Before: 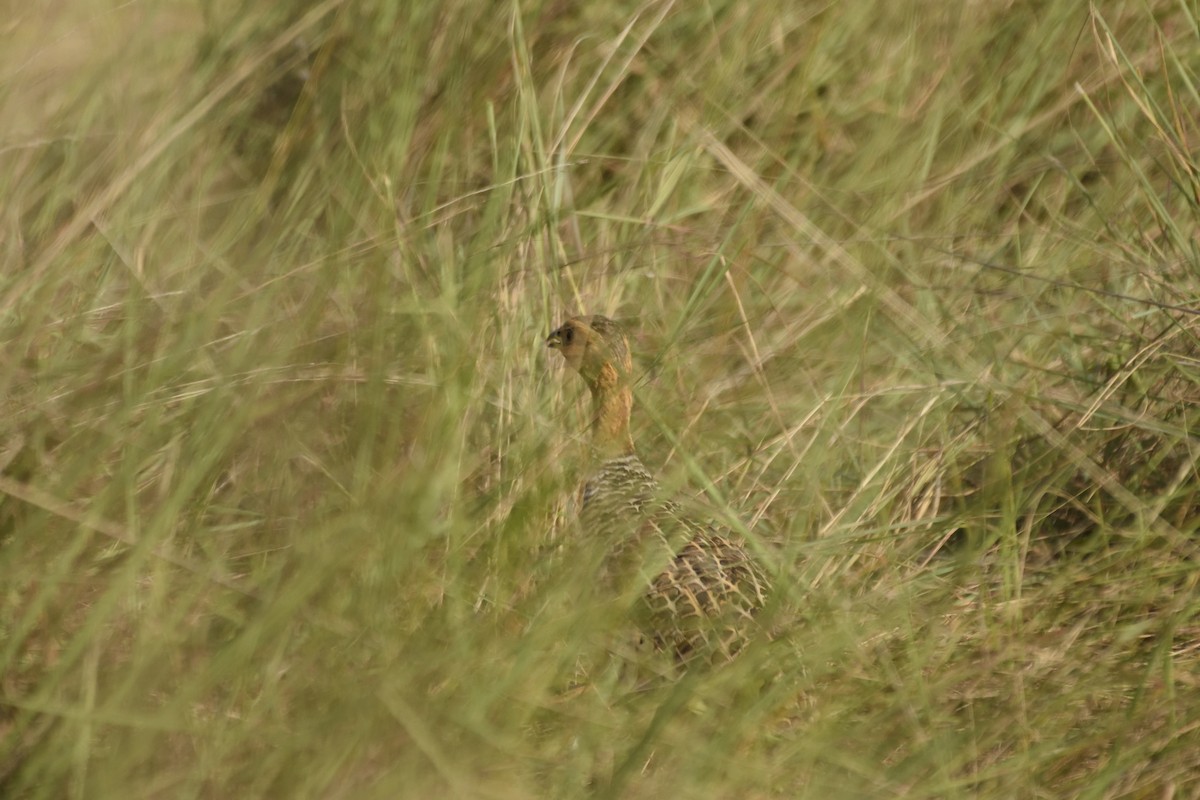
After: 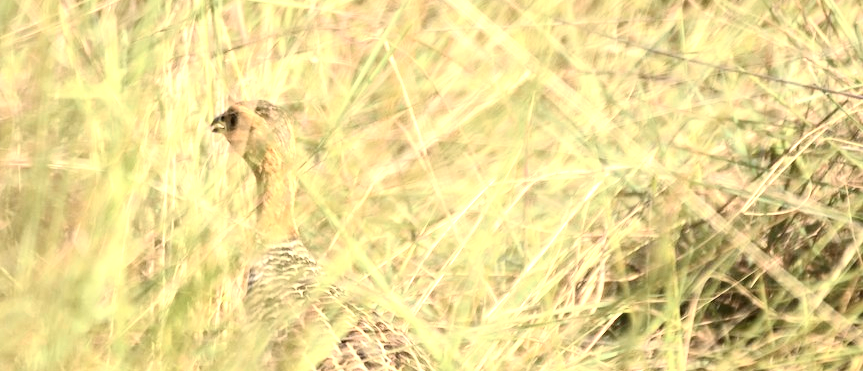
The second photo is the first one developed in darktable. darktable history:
contrast brightness saturation: contrast 0.25, saturation -0.32
color balance rgb: perceptual saturation grading › global saturation 0.017%, global vibrance 20%
base curve: curves: ch0 [(0, 0) (0.74, 0.67) (1, 1)], preserve colors none
crop and rotate: left 28.051%, top 27.086%, bottom 26.448%
exposure: black level correction 0, exposure 1.7 EV, compensate highlight preservation false
